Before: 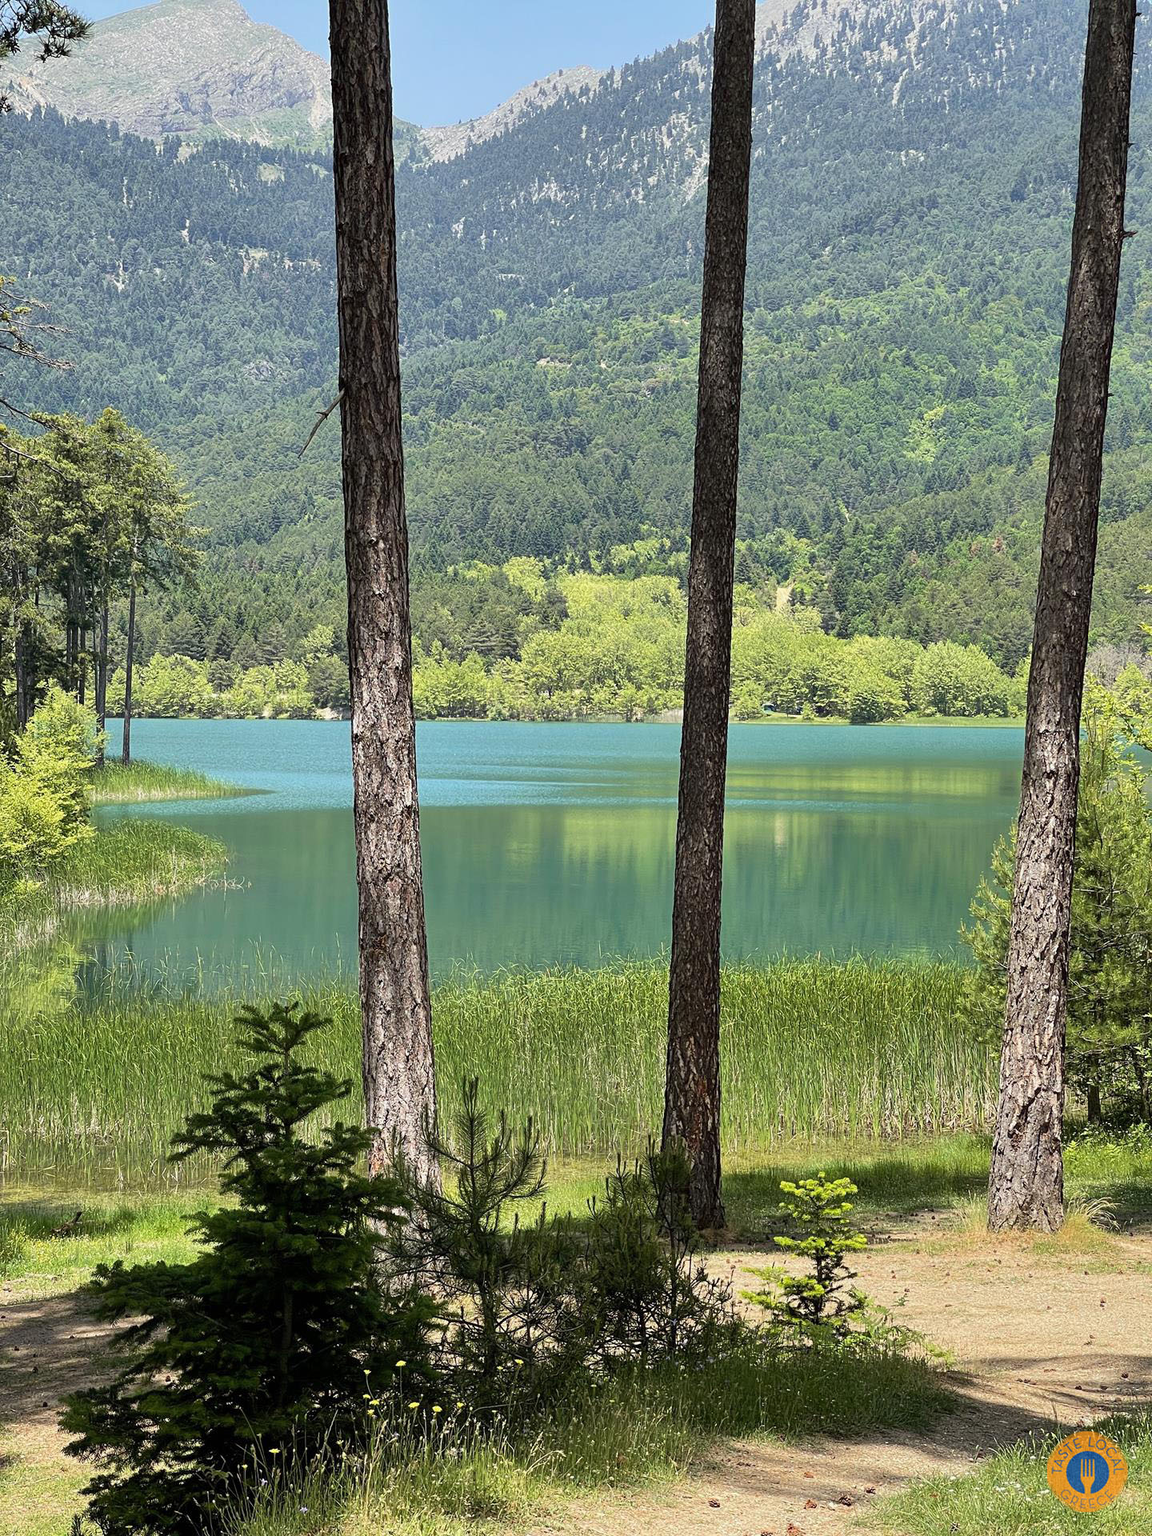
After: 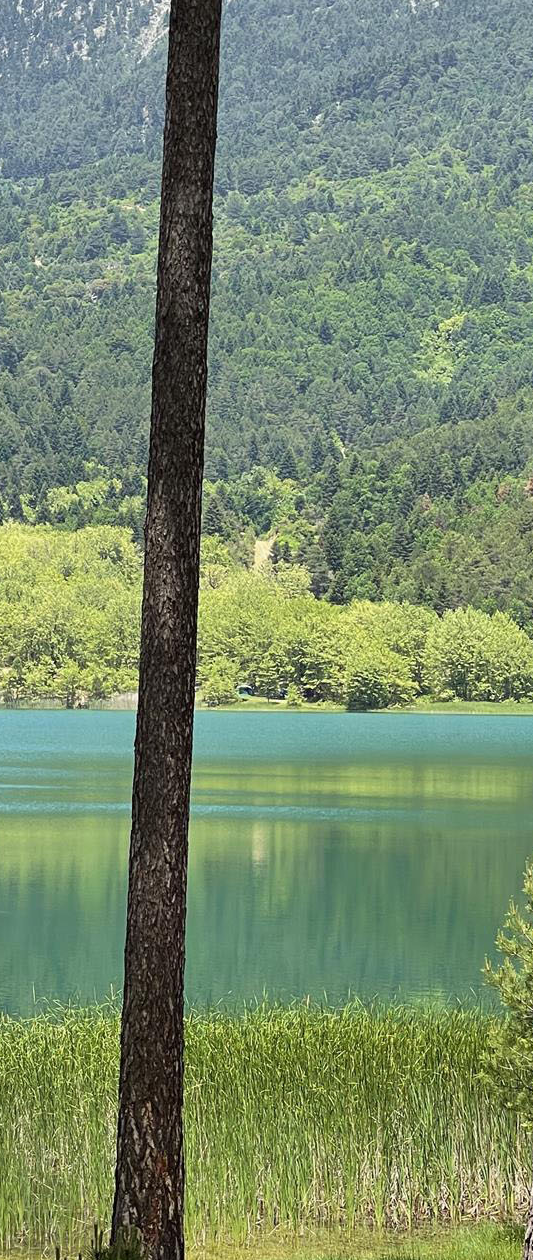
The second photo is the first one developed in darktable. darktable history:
crop and rotate: left 49.733%, top 10.116%, right 13.205%, bottom 24.236%
